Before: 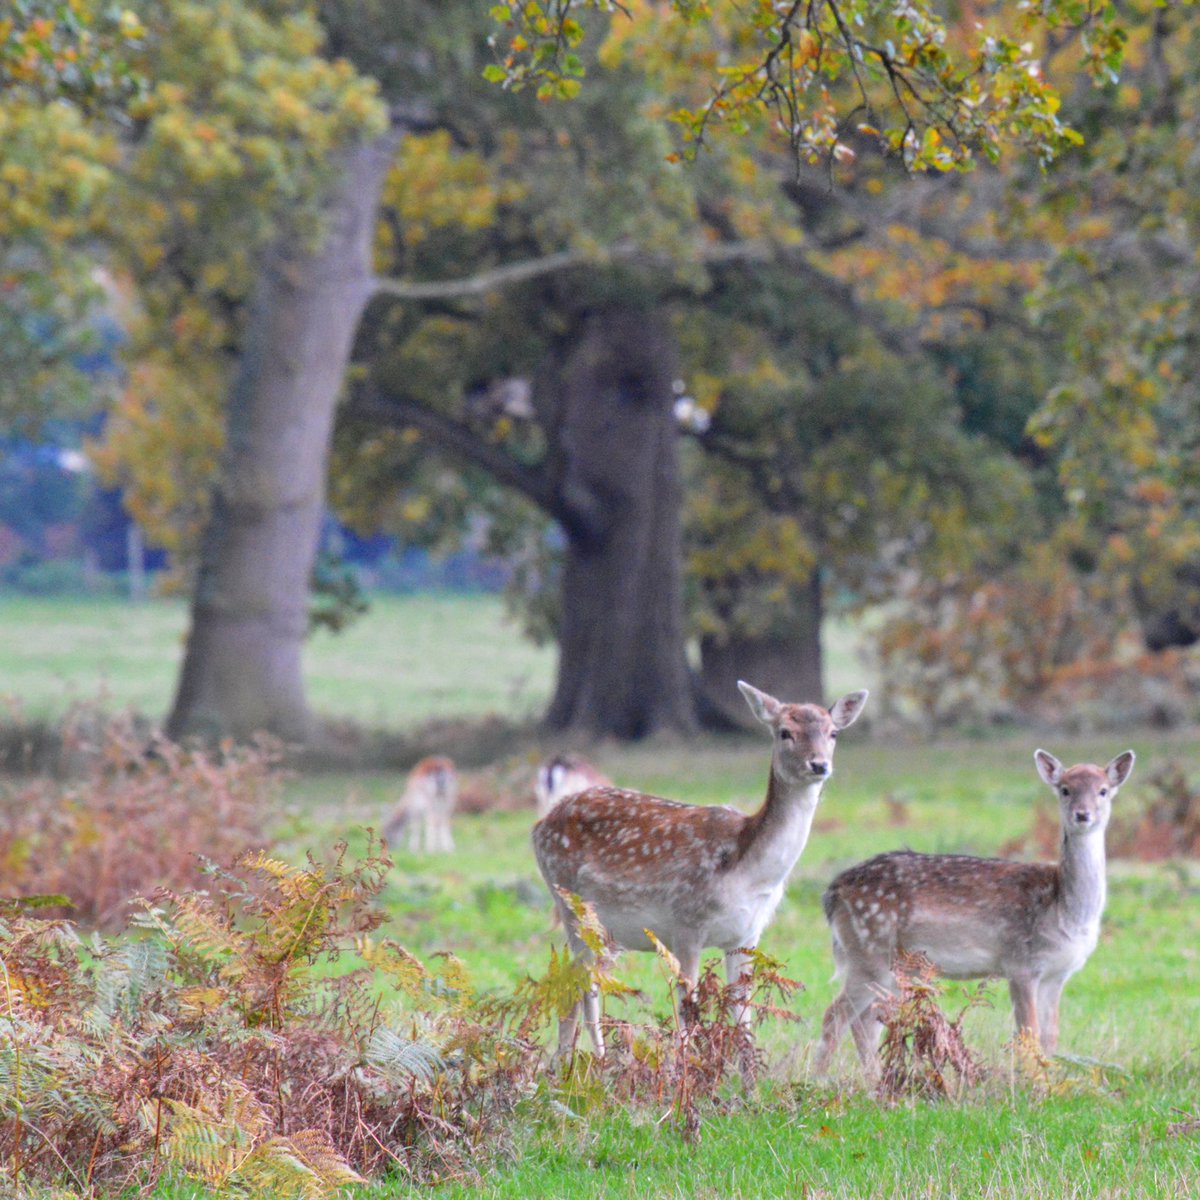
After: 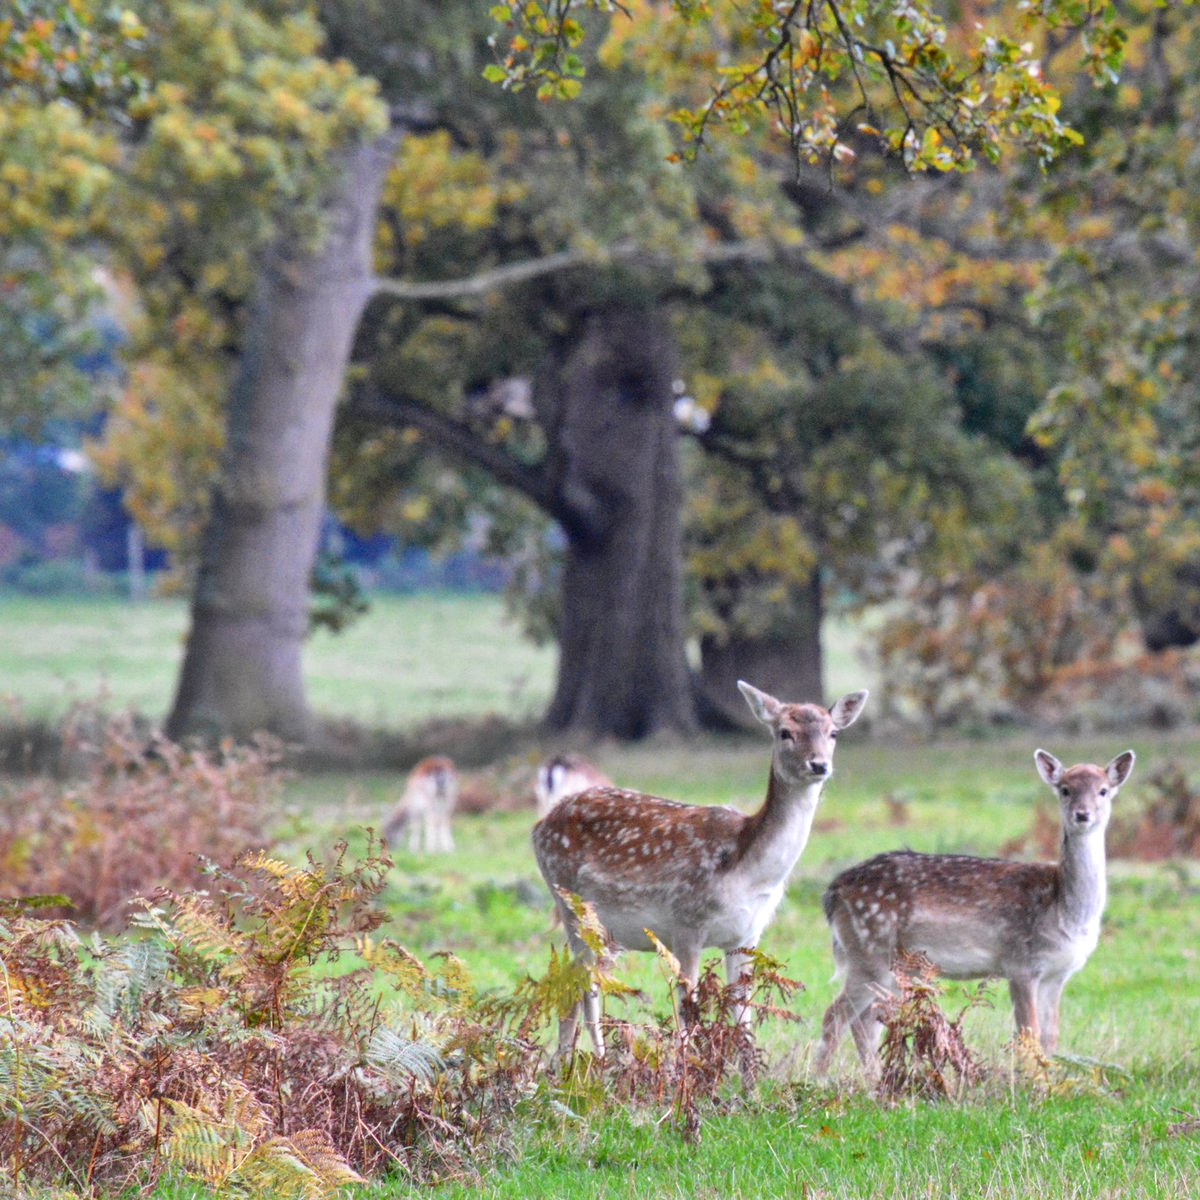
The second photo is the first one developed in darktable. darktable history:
local contrast: mode bilateral grid, contrast 20, coarseness 51, detail 149%, midtone range 0.2
